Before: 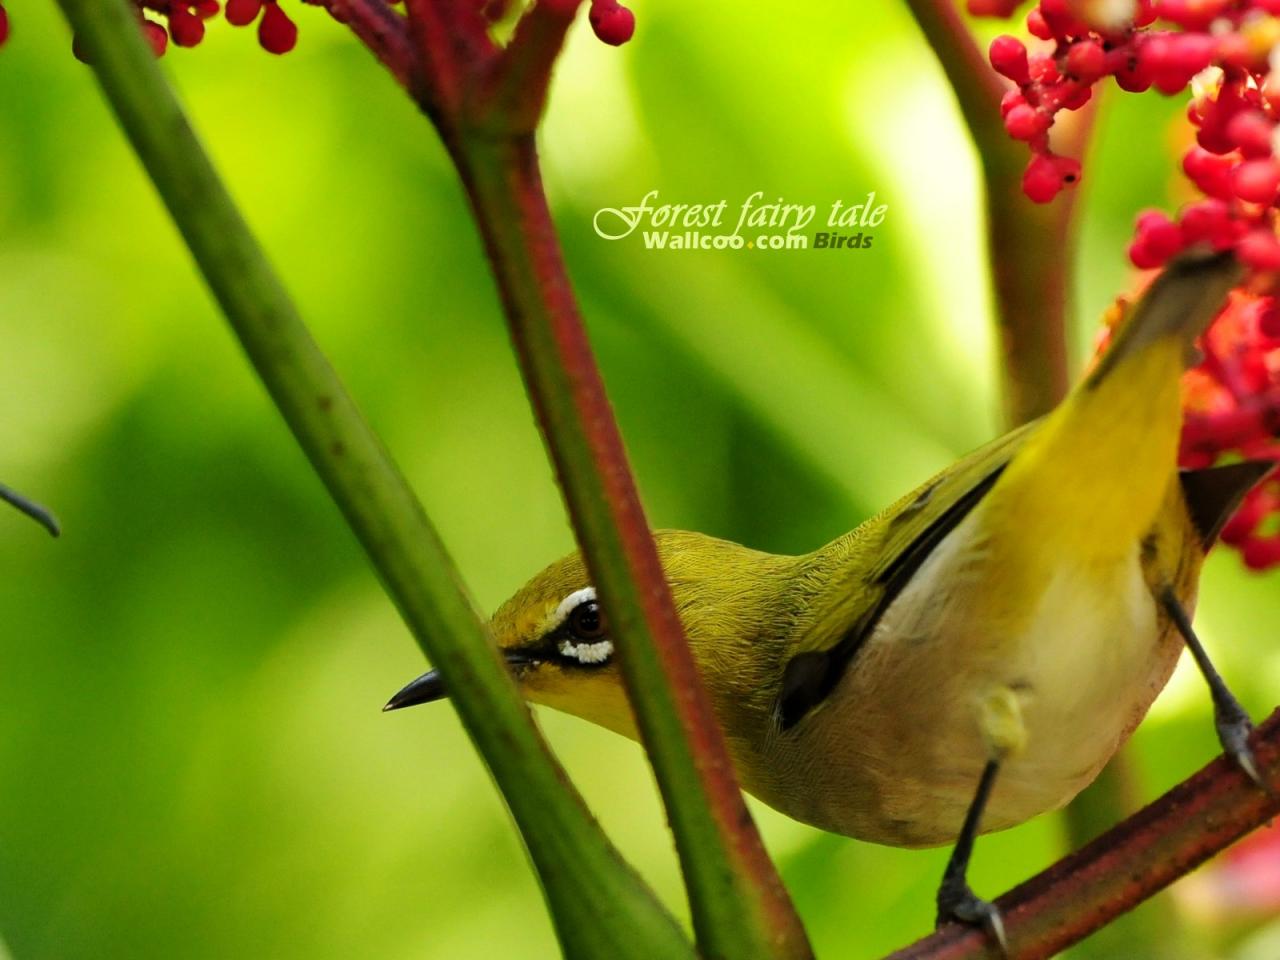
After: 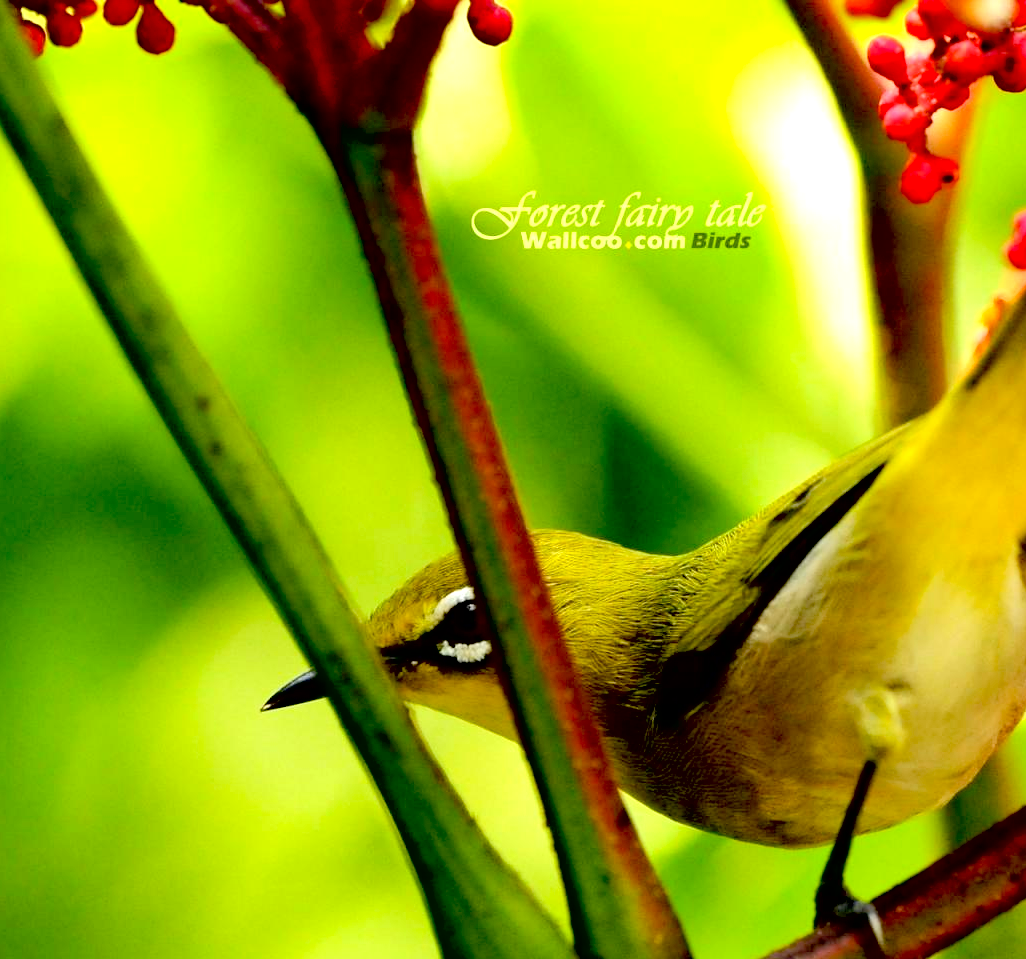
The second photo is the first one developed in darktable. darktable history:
contrast brightness saturation: brightness 0.13
crop and rotate: left 9.597%, right 10.195%
exposure: black level correction 0.031, exposure 0.304 EV, compensate highlight preservation false
tone equalizer: -8 EV -0.417 EV, -7 EV -0.389 EV, -6 EV -0.333 EV, -5 EV -0.222 EV, -3 EV 0.222 EV, -2 EV 0.333 EV, -1 EV 0.389 EV, +0 EV 0.417 EV, edges refinement/feathering 500, mask exposure compensation -1.57 EV, preserve details no
